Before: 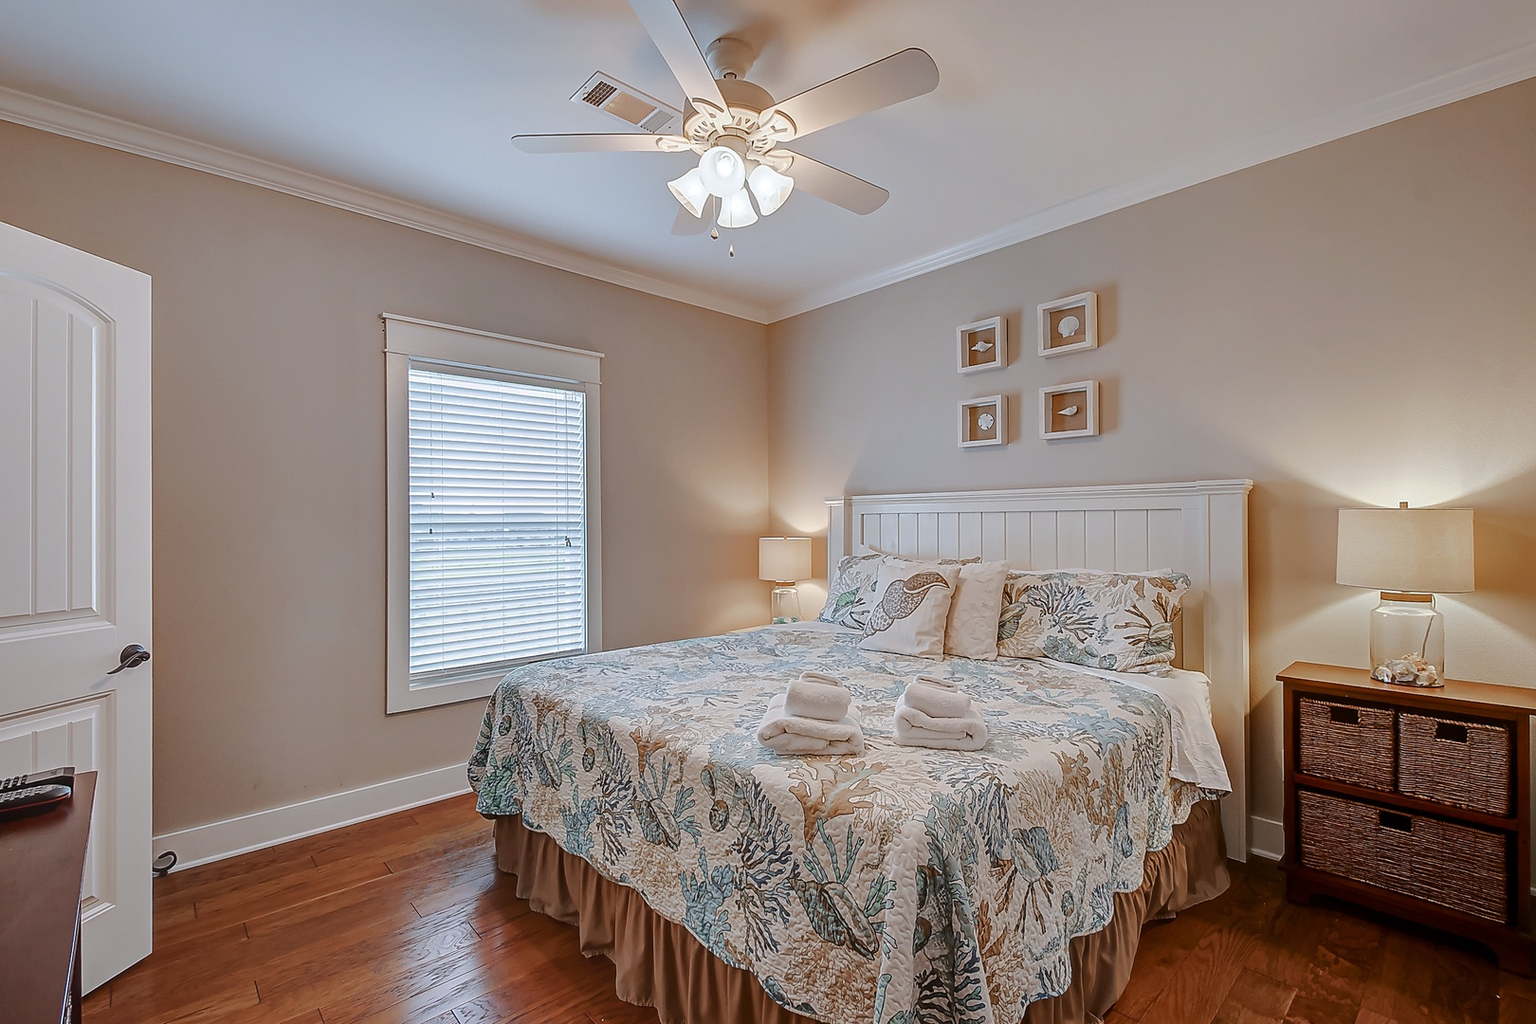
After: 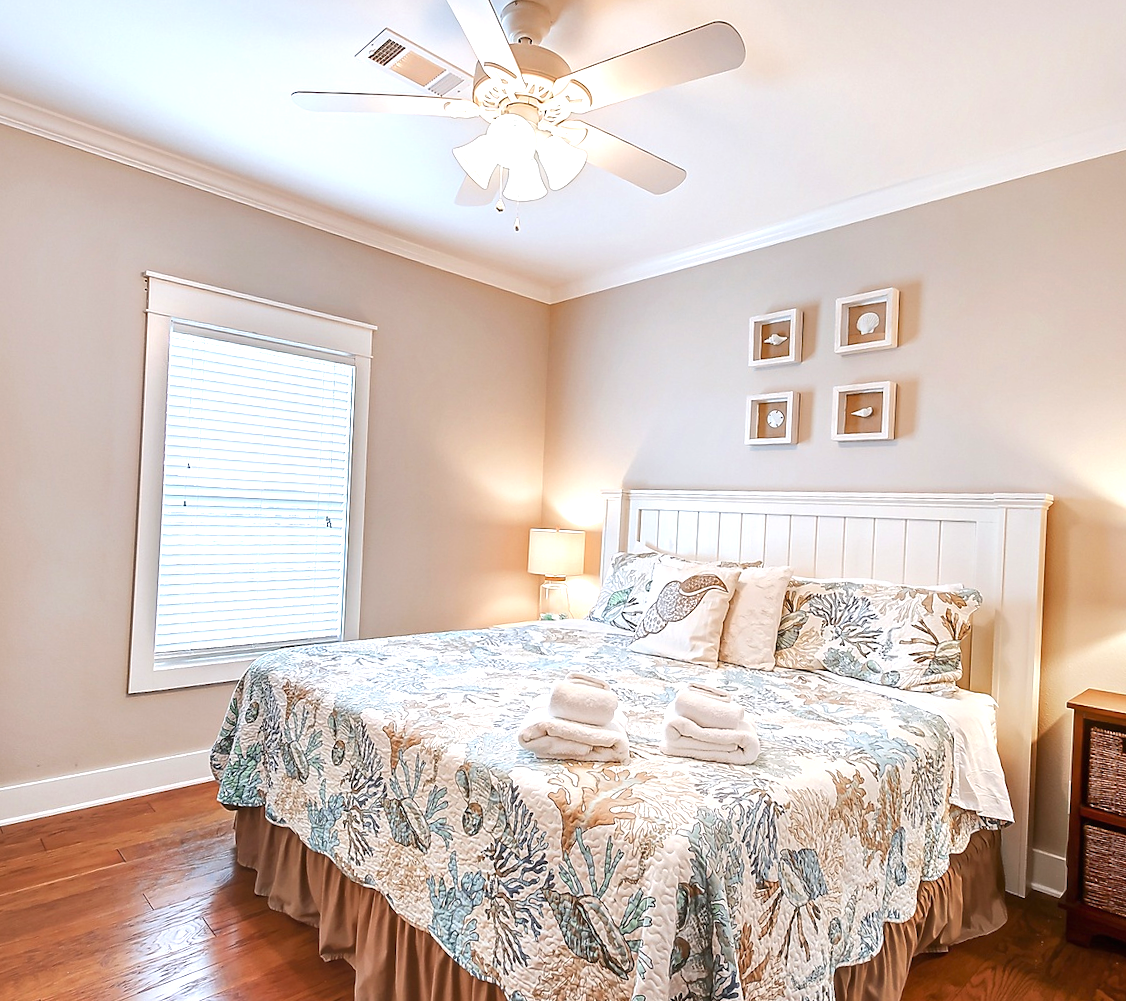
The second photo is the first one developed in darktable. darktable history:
crop and rotate: angle -3.01°, left 14.068%, top 0.019%, right 11.009%, bottom 0.075%
exposure: black level correction 0, exposure 1.1 EV, compensate highlight preservation false
